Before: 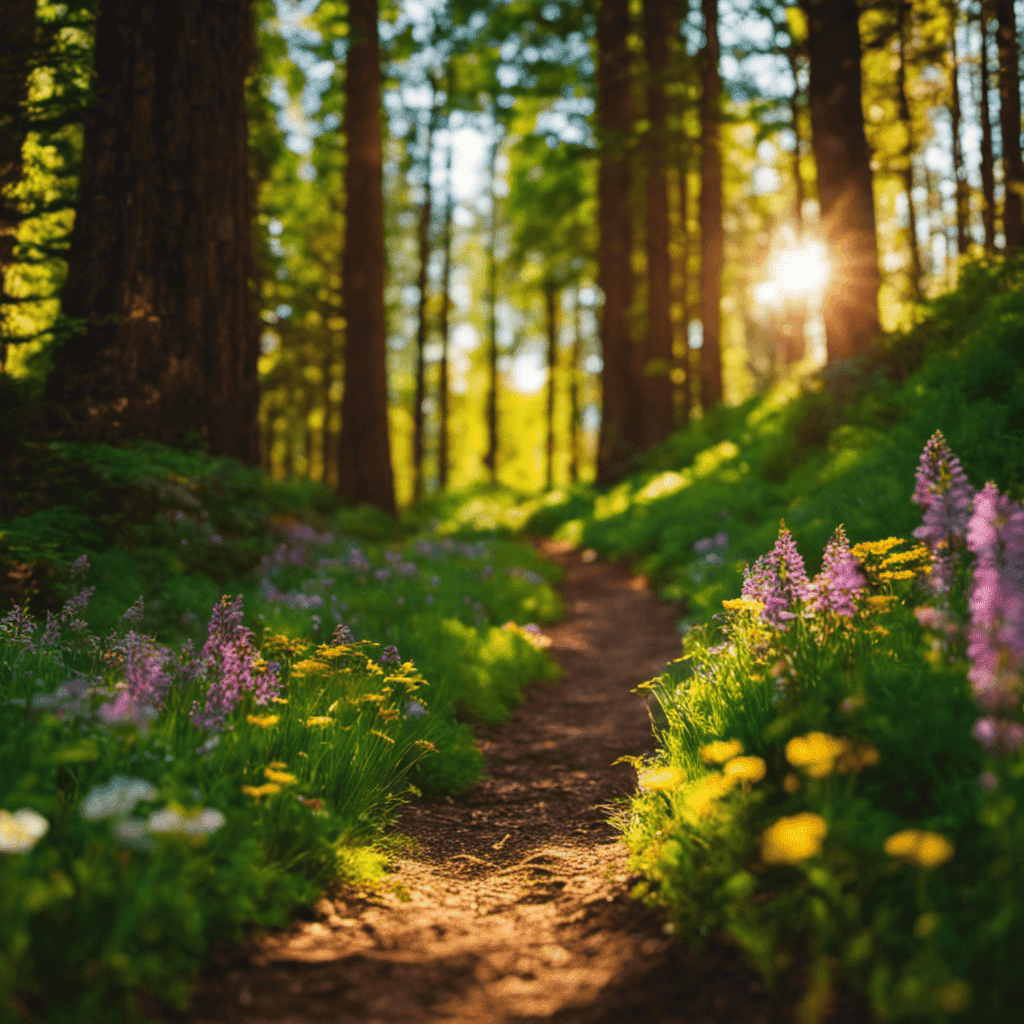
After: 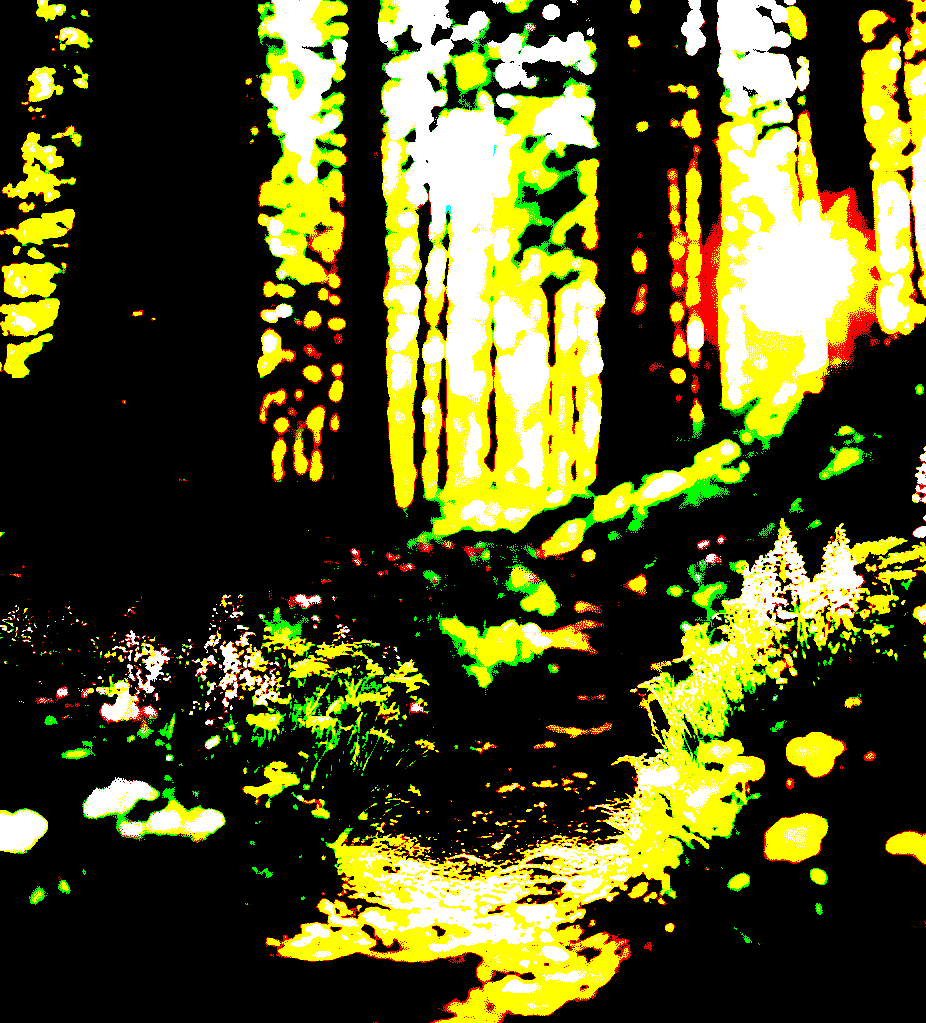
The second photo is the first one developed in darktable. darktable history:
exposure: black level correction 0.098, exposure 3.075 EV, compensate highlight preservation false
shadows and highlights: shadows 53.03, soften with gaussian
crop: right 9.505%, bottom 0.05%
